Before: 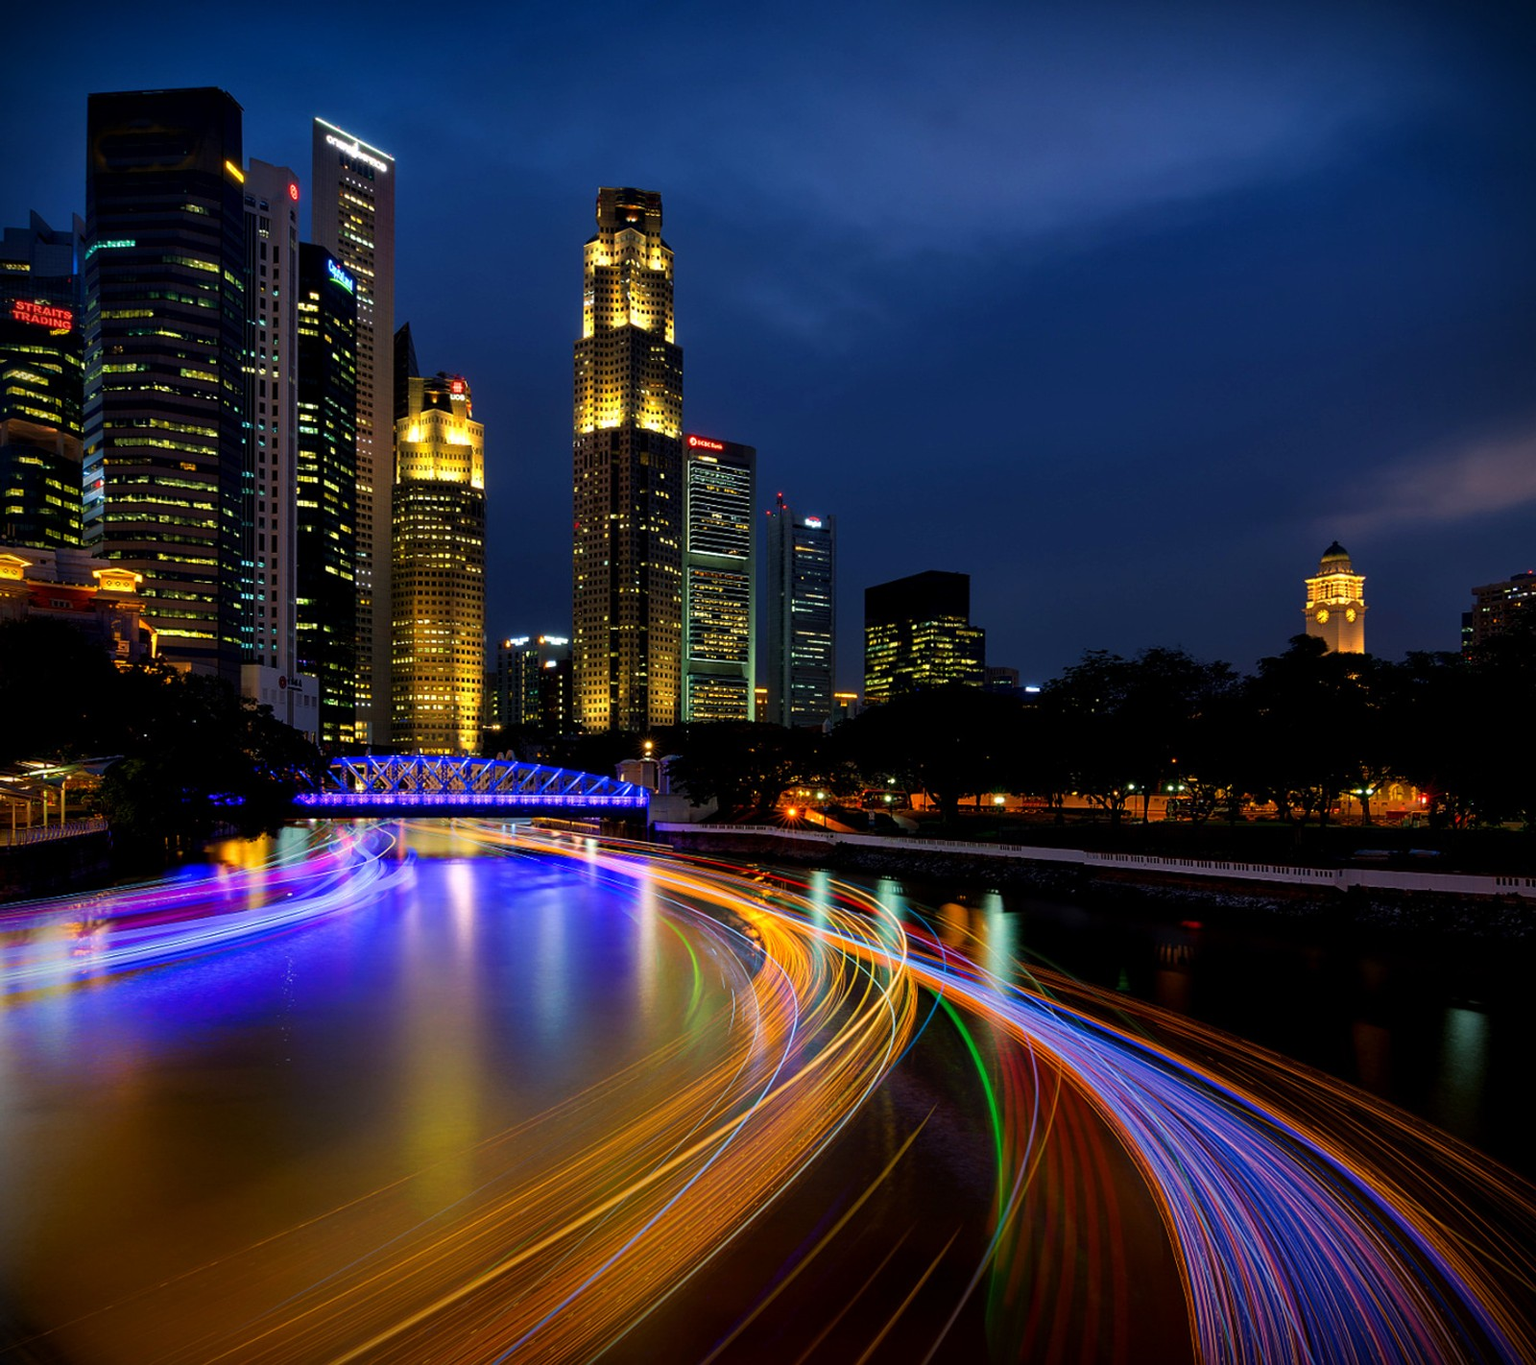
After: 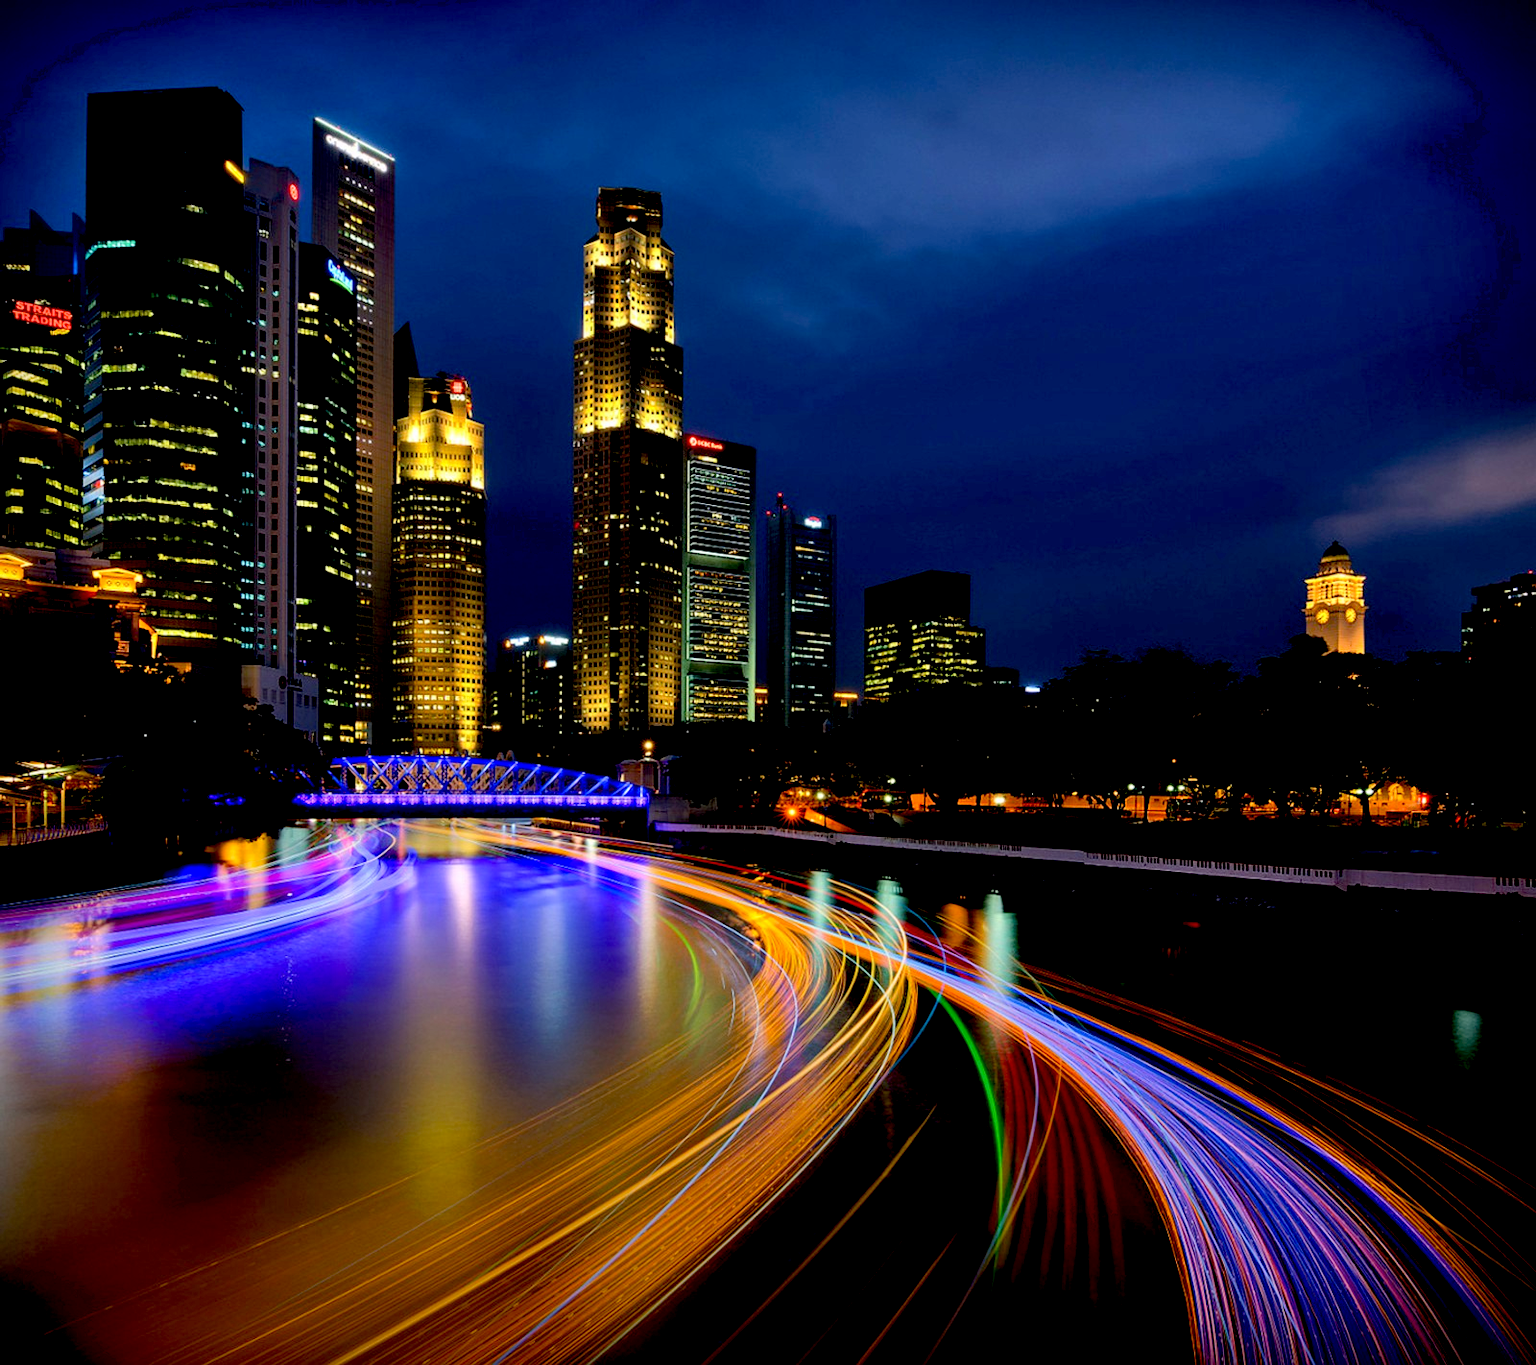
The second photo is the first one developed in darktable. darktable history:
exposure: black level correction 0.018, exposure -0.008 EV, compensate highlight preservation false
shadows and highlights: radius 127.28, shadows 30.51, highlights -31.23, low approximation 0.01, soften with gaussian
